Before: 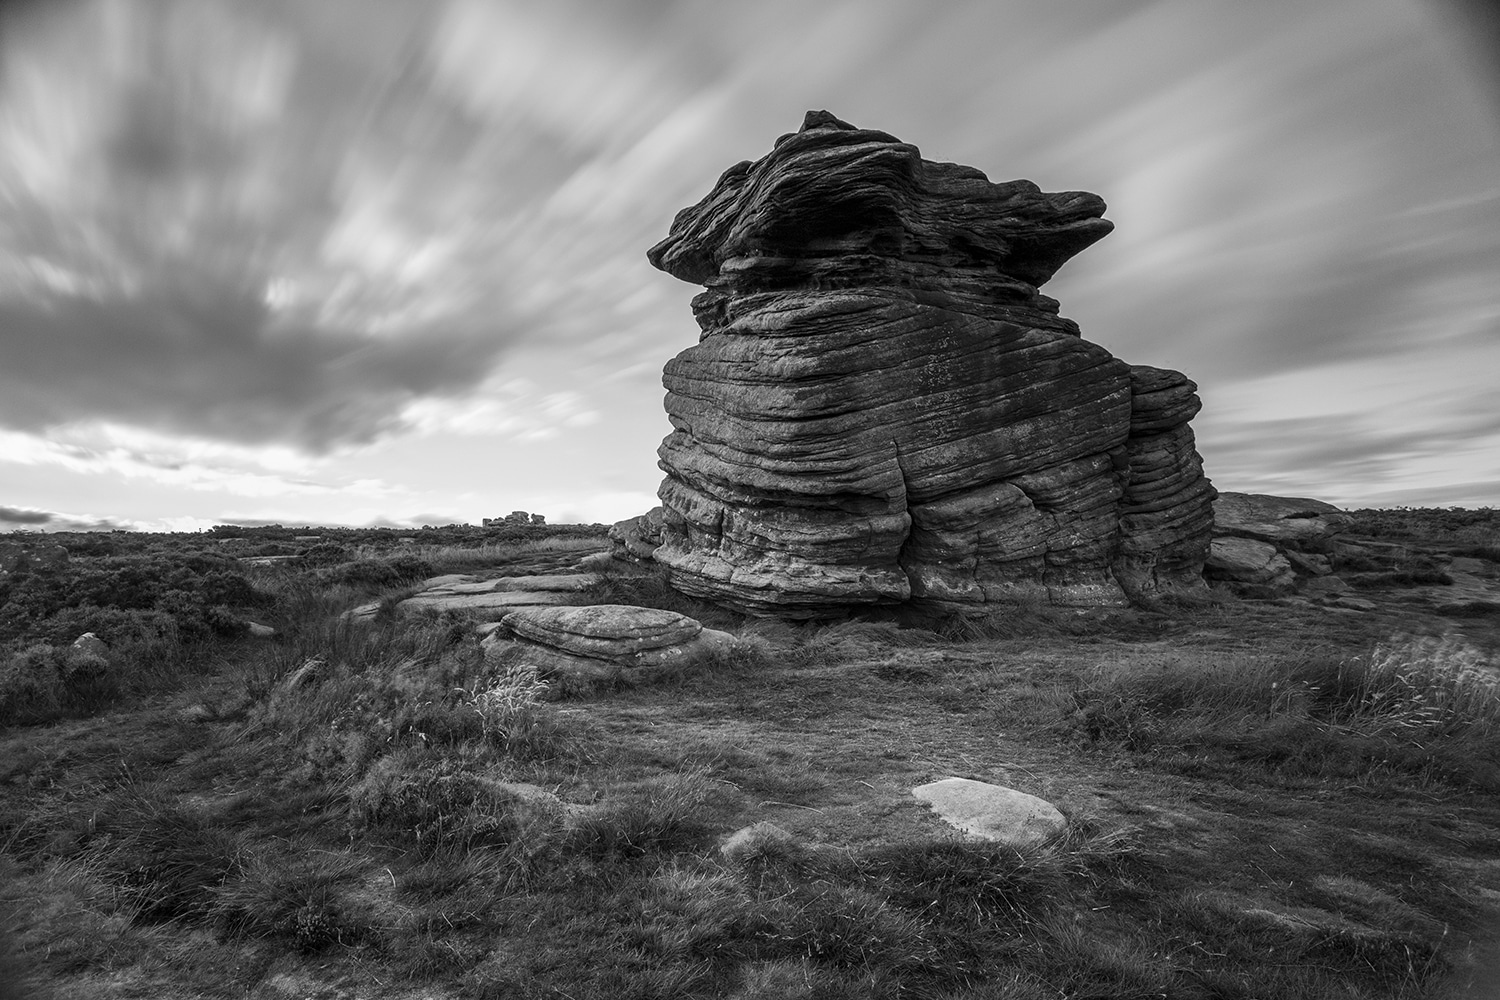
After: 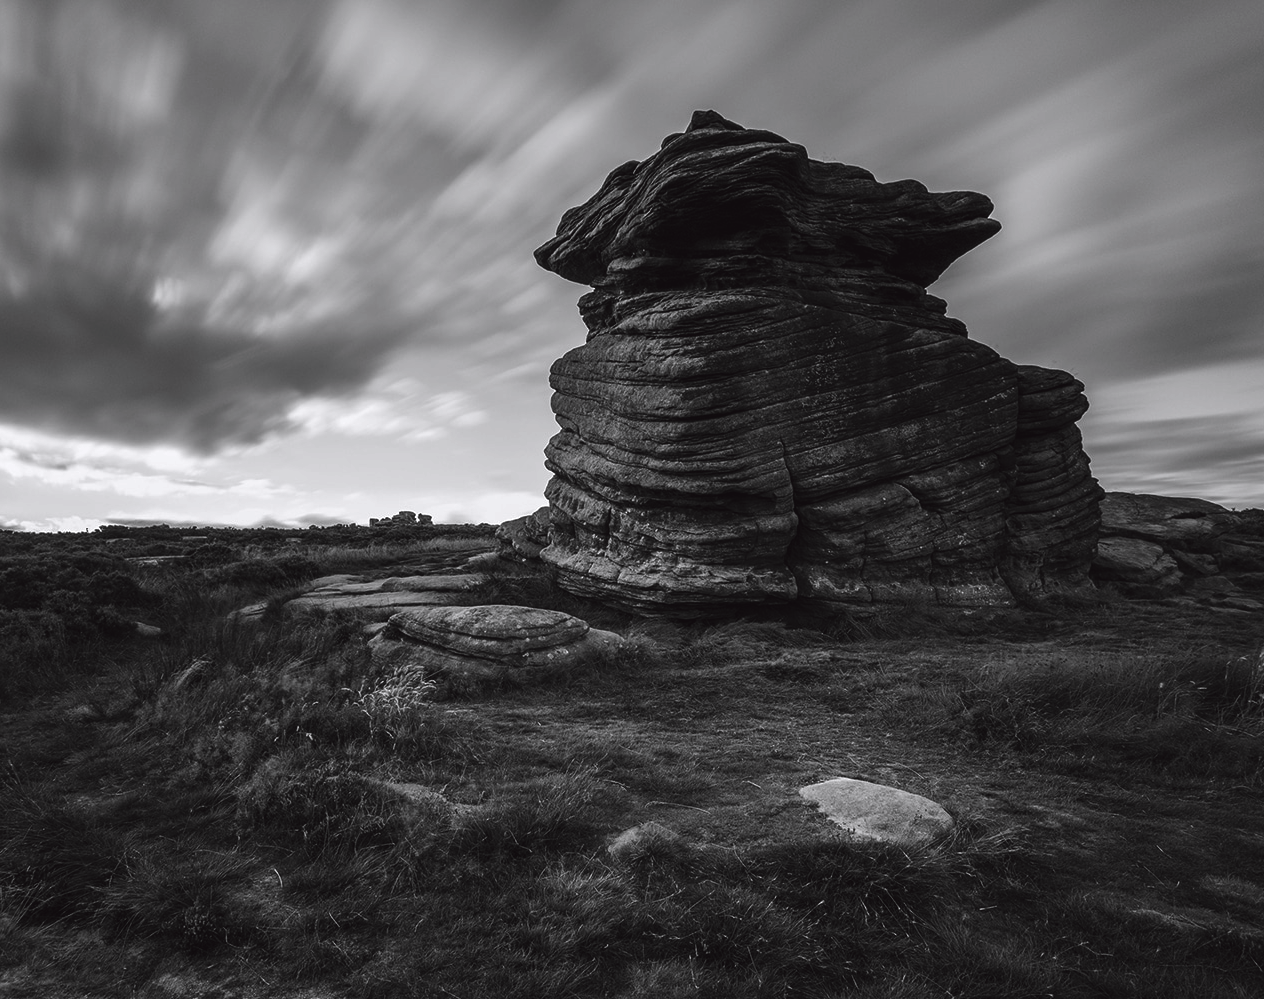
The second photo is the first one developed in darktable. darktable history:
crop: left 7.598%, right 7.873%
contrast brightness saturation: brightness -0.25, saturation 0.2
rotate and perspective: automatic cropping off
exposure: black level correction -0.015, exposure -0.125 EV, compensate highlight preservation false
color balance: lift [1, 1, 0.999, 1.001], gamma [1, 1.003, 1.005, 0.995], gain [1, 0.992, 0.988, 1.012], contrast 5%, output saturation 110%
